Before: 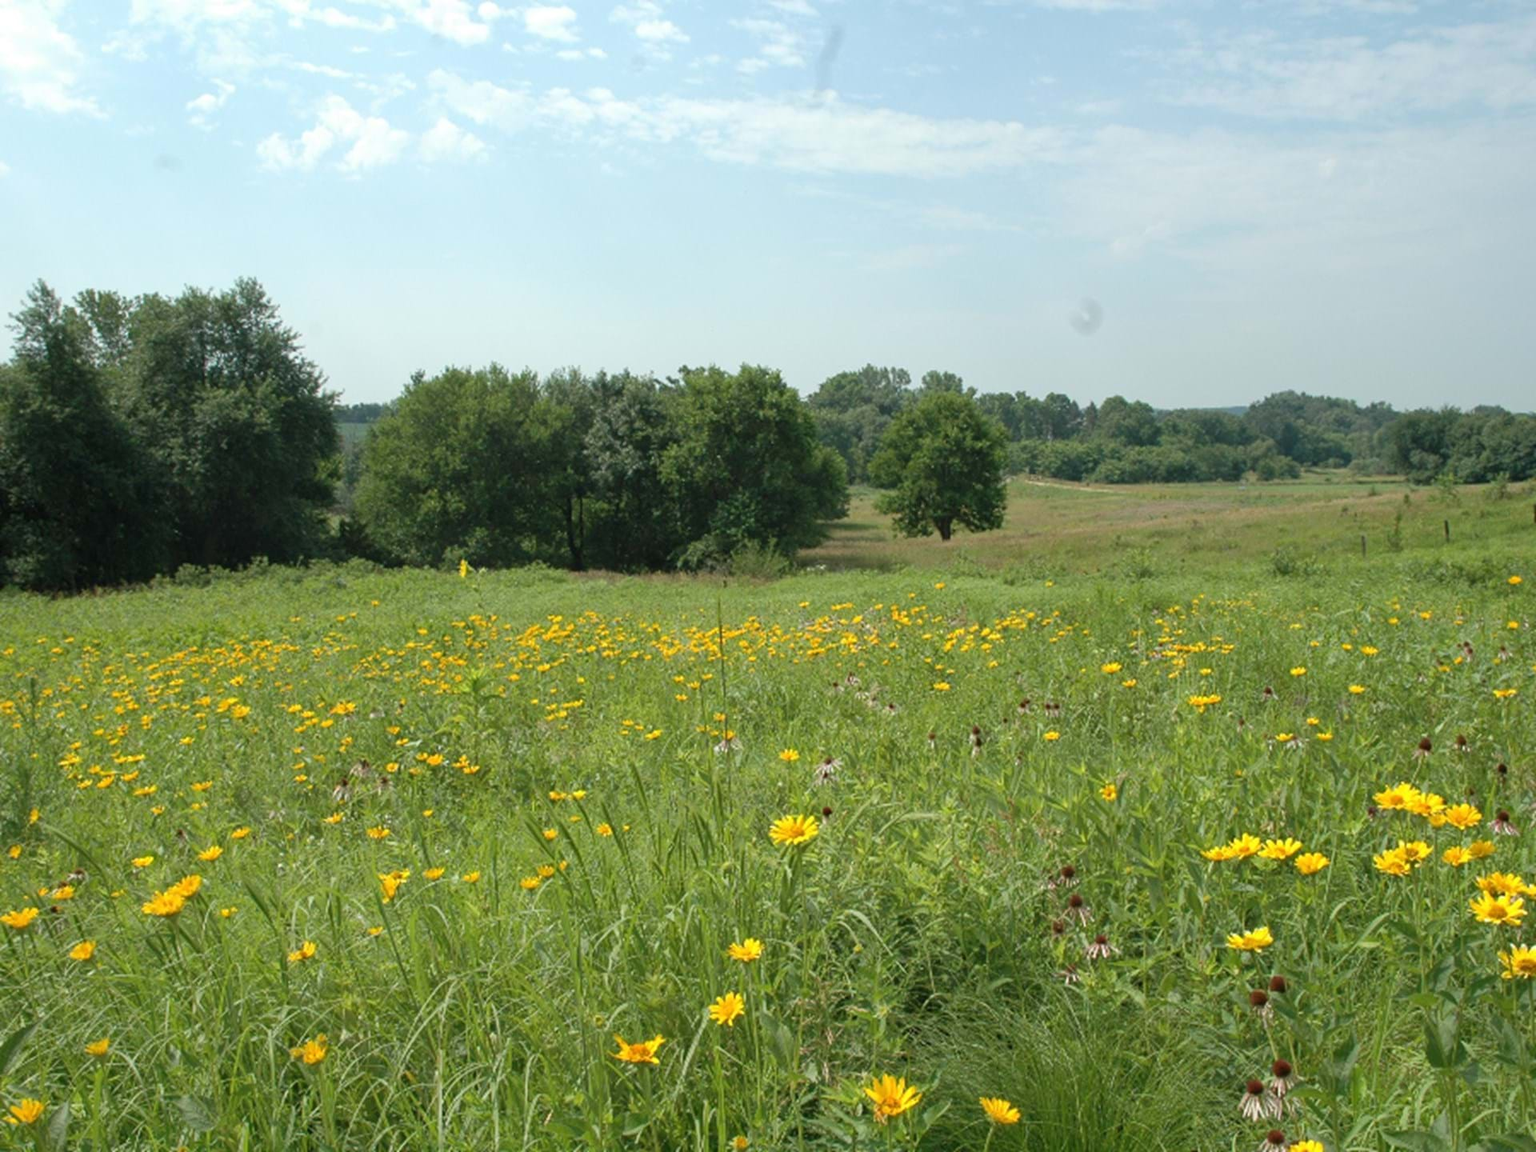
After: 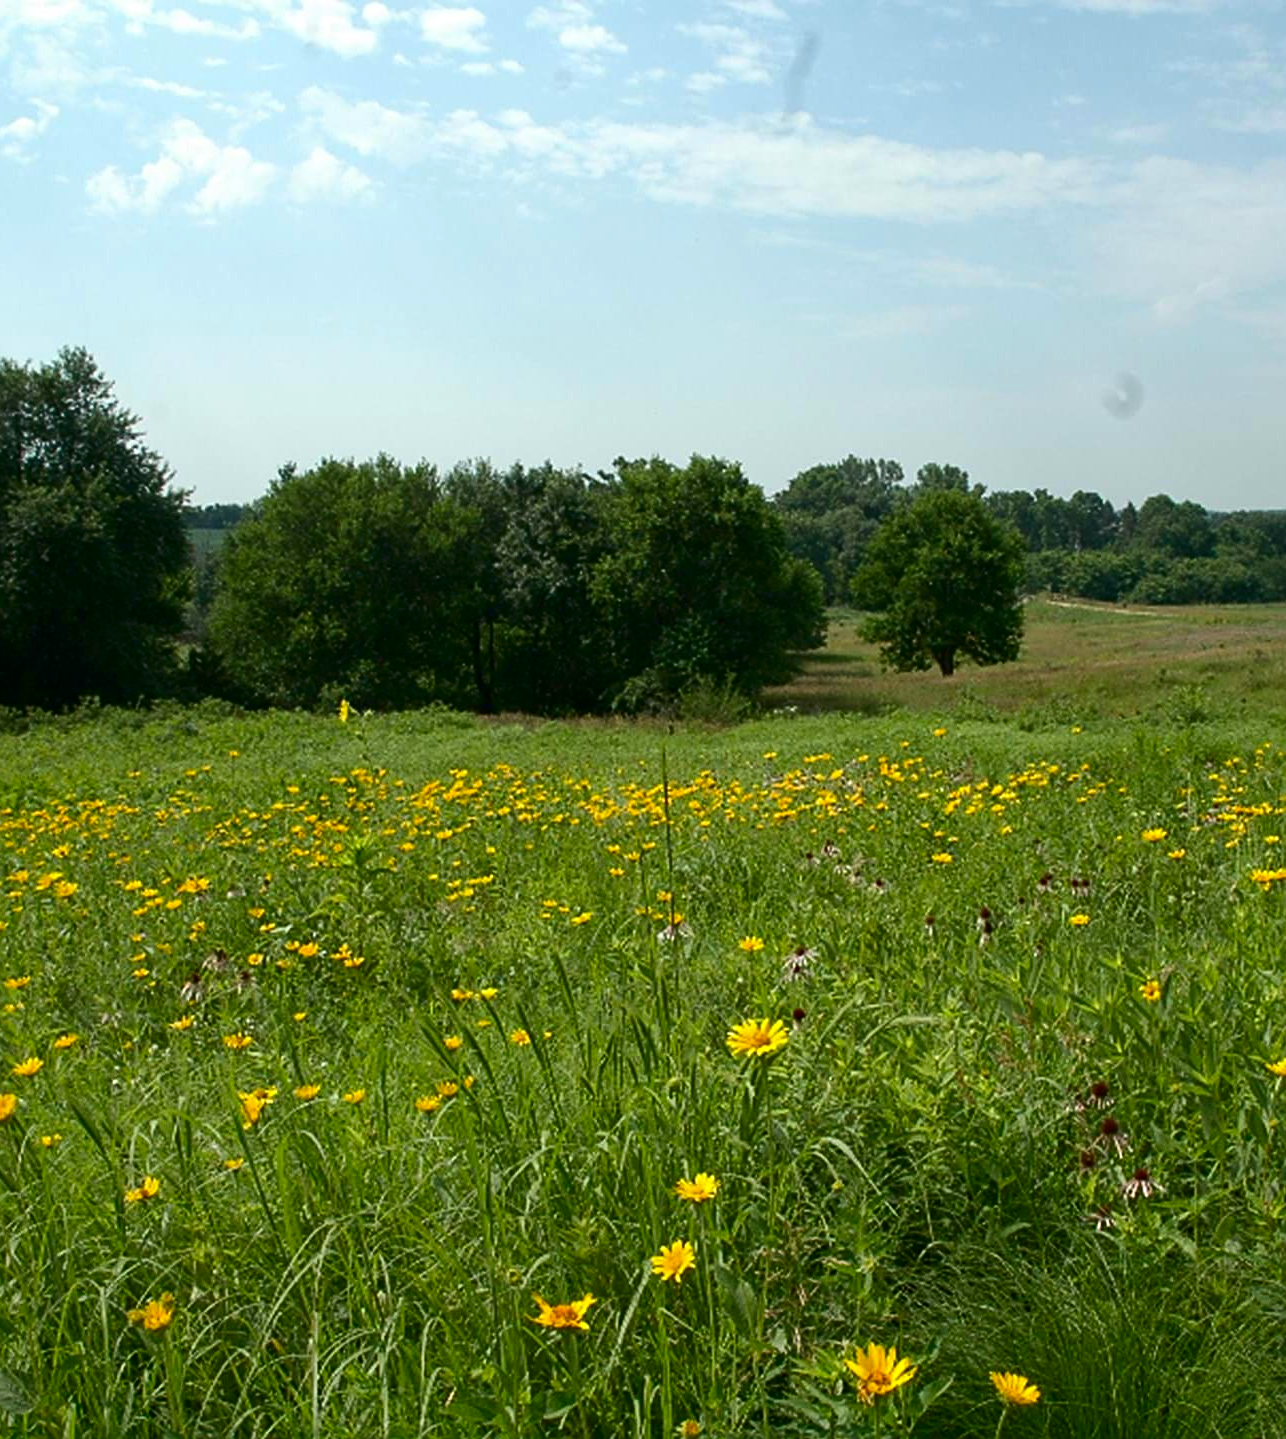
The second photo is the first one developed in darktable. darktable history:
contrast brightness saturation: contrast 0.134, brightness -0.221, saturation 0.148
crop and rotate: left 12.254%, right 20.732%
sharpen: on, module defaults
